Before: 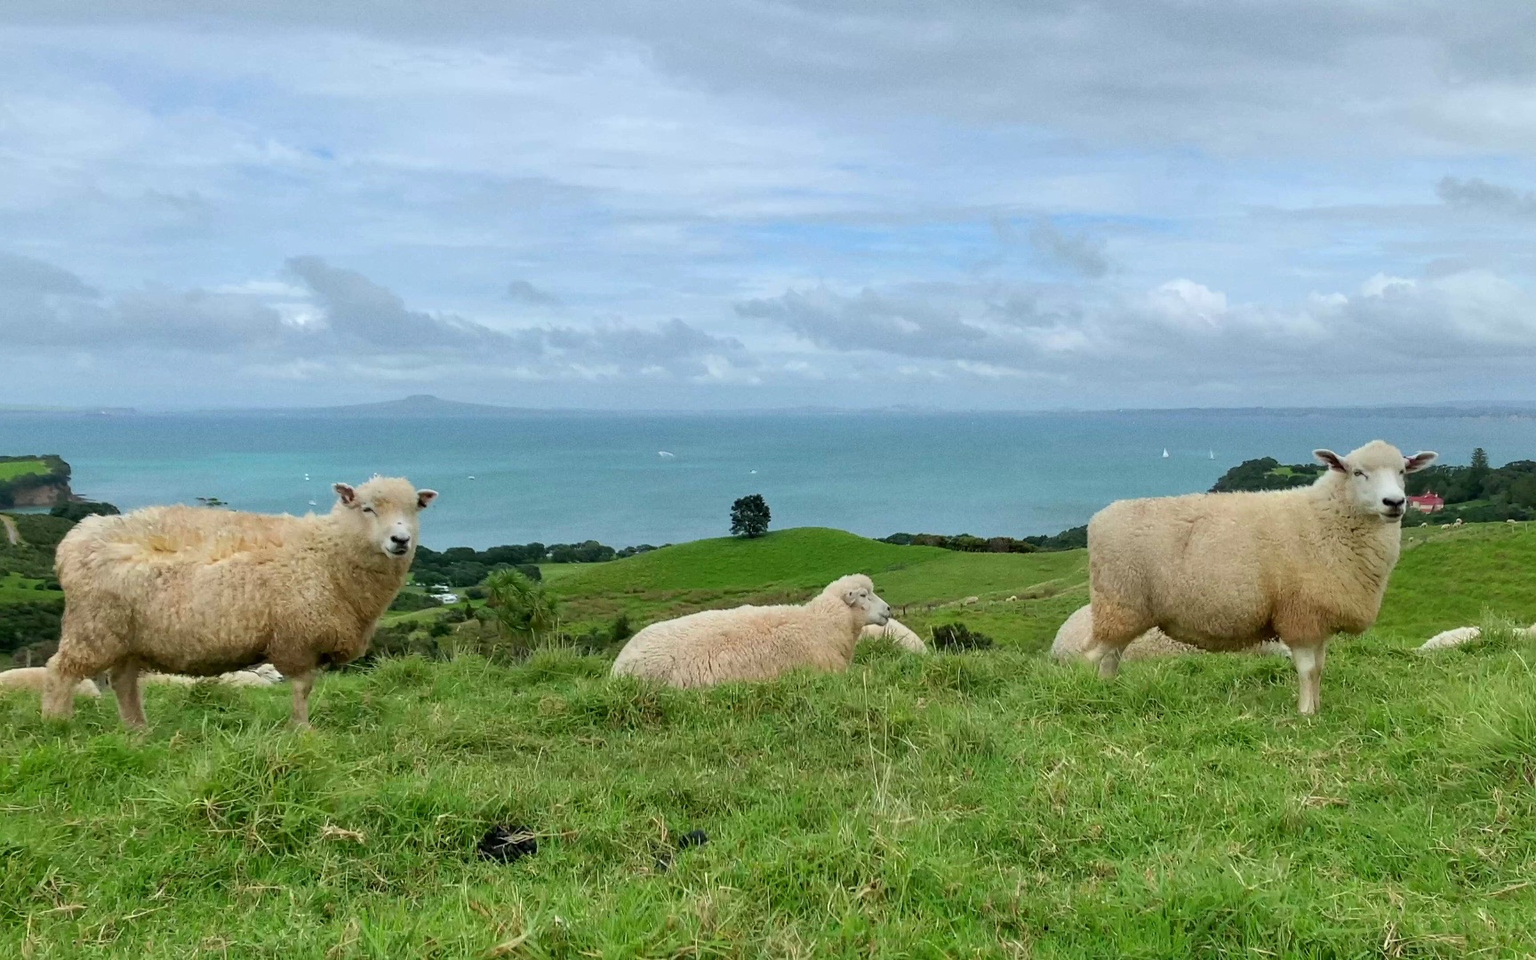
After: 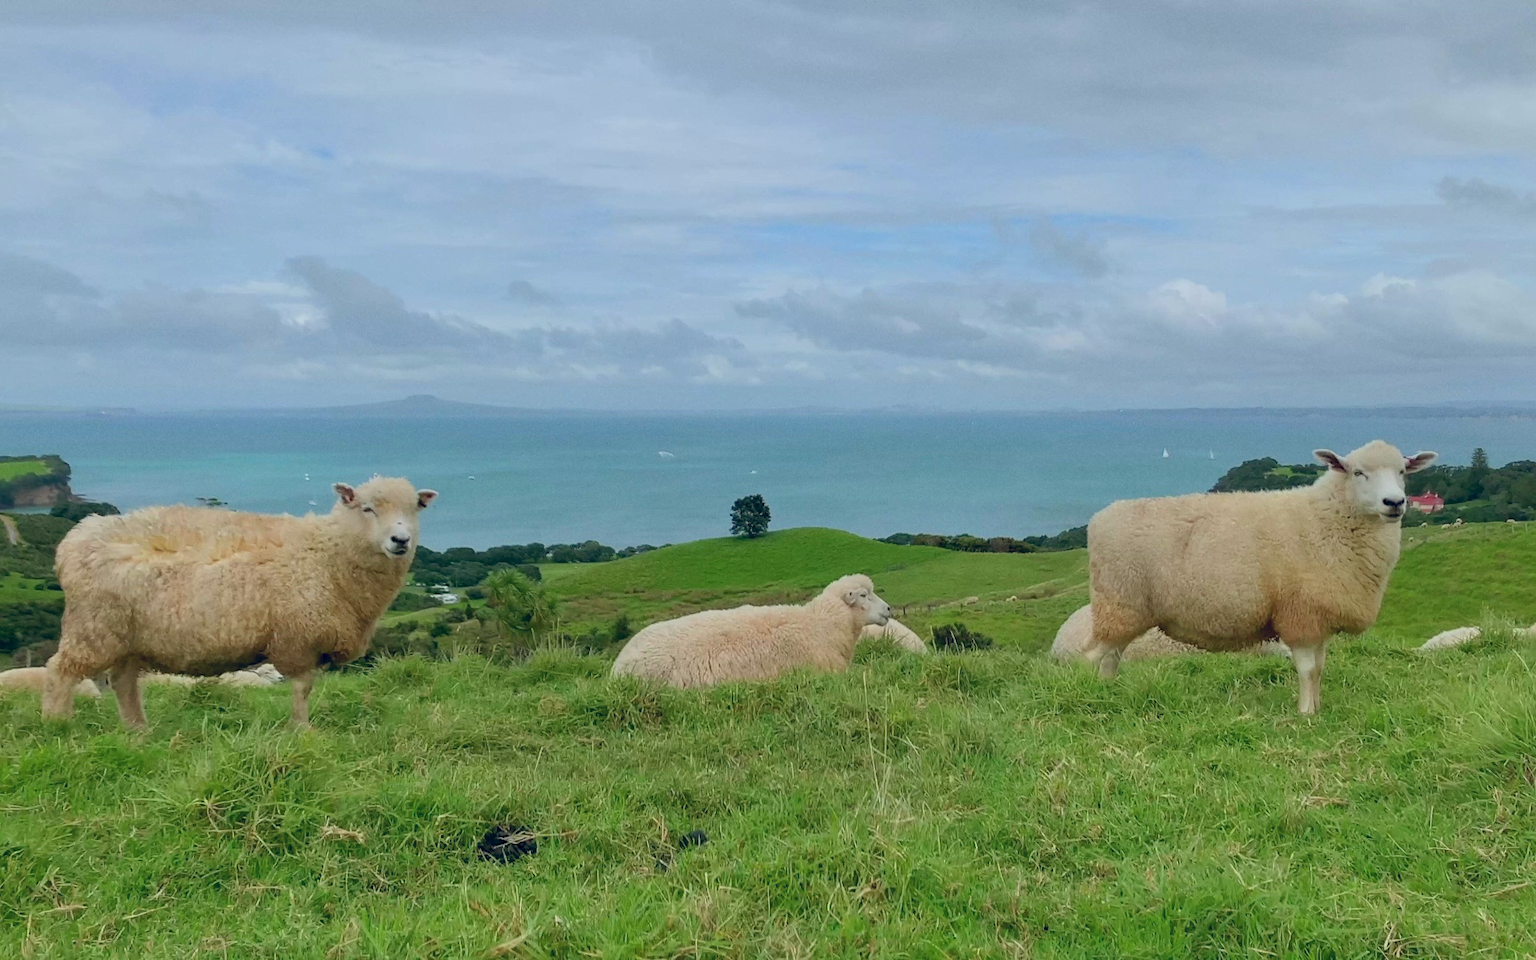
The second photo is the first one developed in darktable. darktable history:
color balance rgb: global offset › chroma 0.061%, global offset › hue 253.86°, perceptual saturation grading › global saturation 0.26%, contrast -19.907%
